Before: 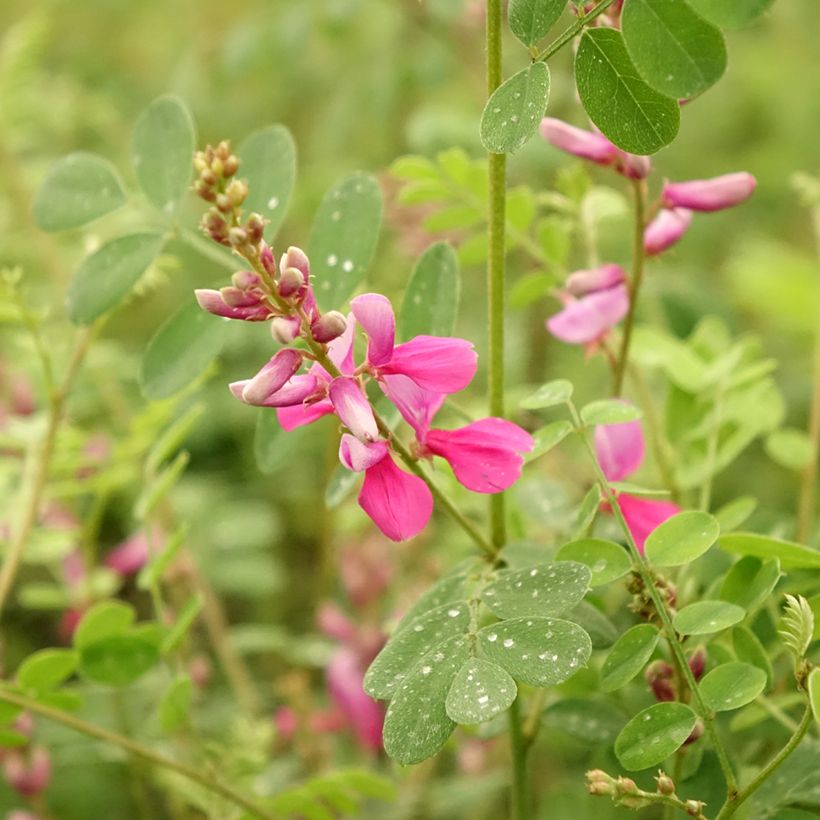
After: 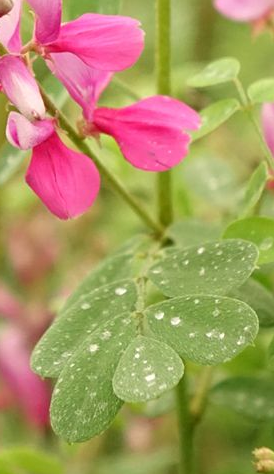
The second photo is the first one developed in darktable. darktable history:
crop: left 40.634%, top 39.348%, right 25.893%, bottom 2.776%
